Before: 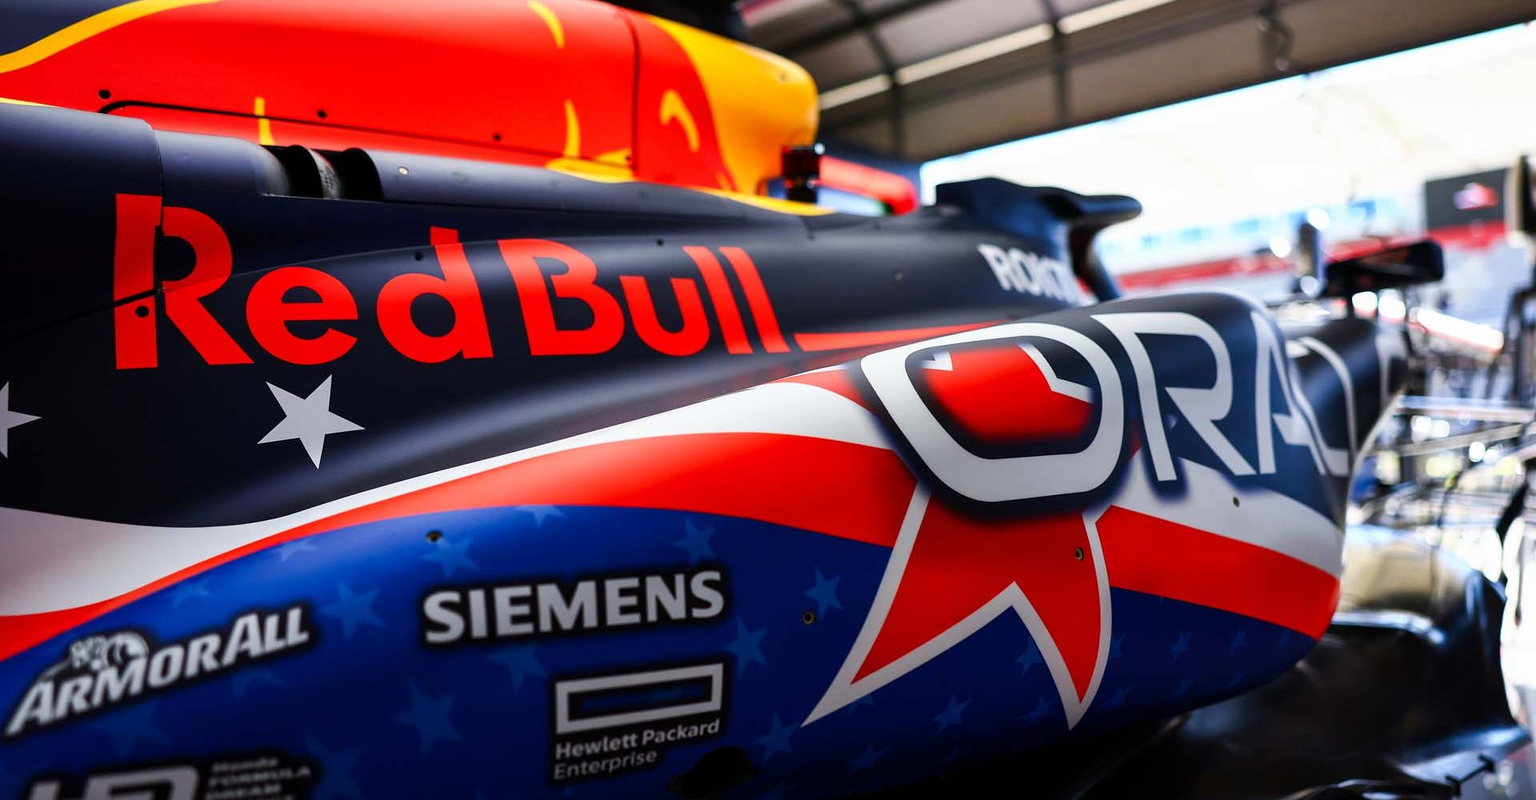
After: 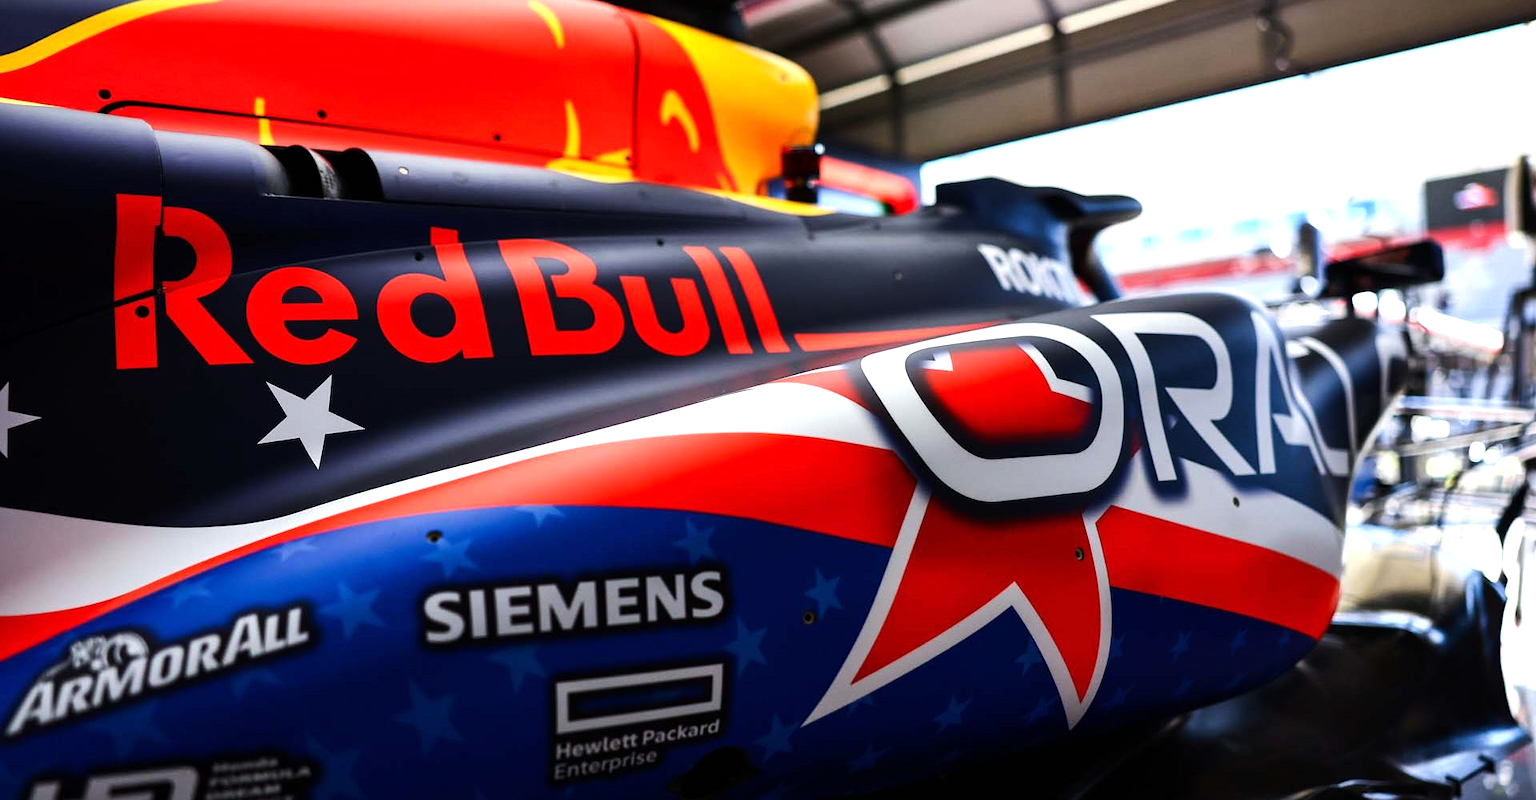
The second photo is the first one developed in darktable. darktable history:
tone equalizer: -8 EV -0.393 EV, -7 EV -0.373 EV, -6 EV -0.33 EV, -5 EV -0.211 EV, -3 EV 0.228 EV, -2 EV 0.327 EV, -1 EV 0.369 EV, +0 EV 0.424 EV, edges refinement/feathering 500, mask exposure compensation -1.57 EV, preserve details no
